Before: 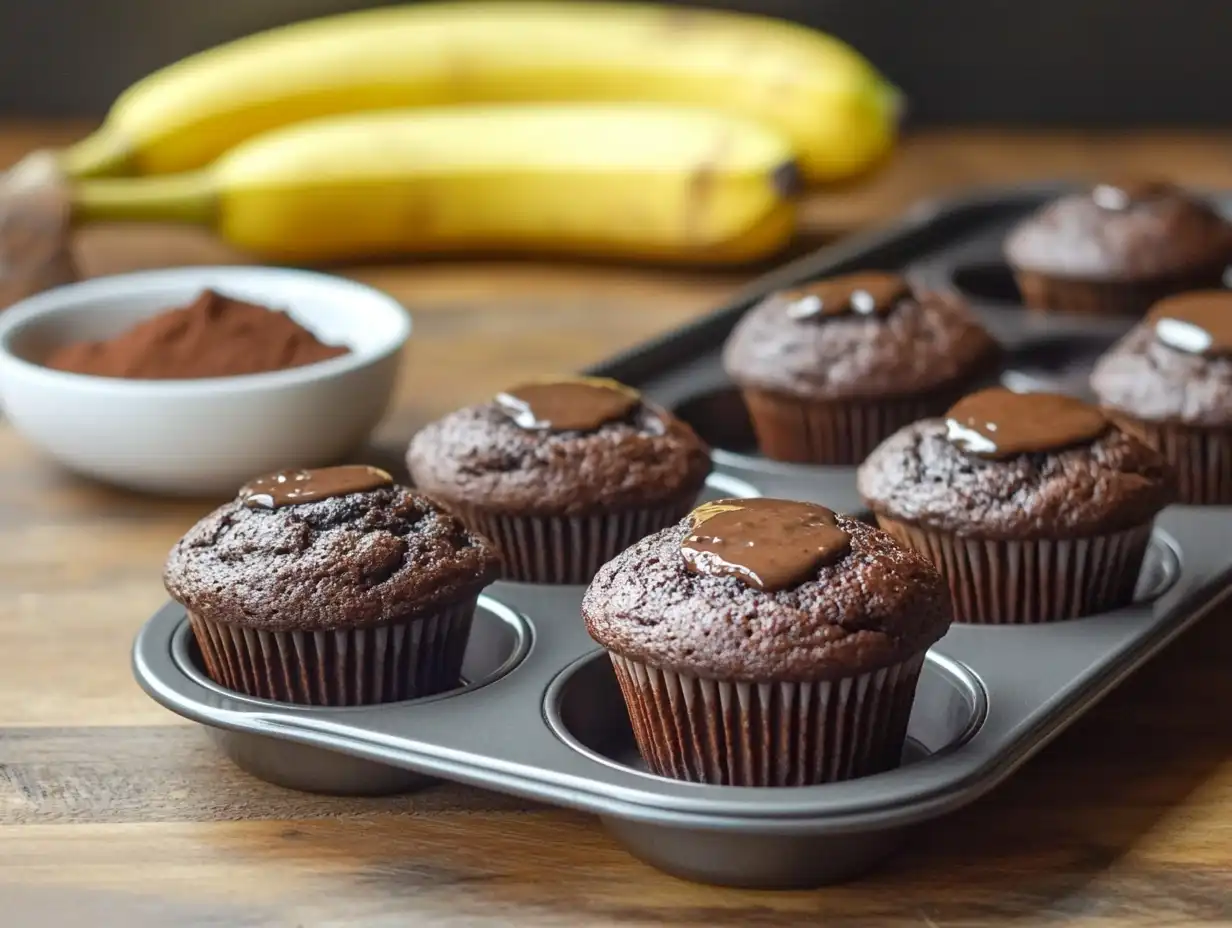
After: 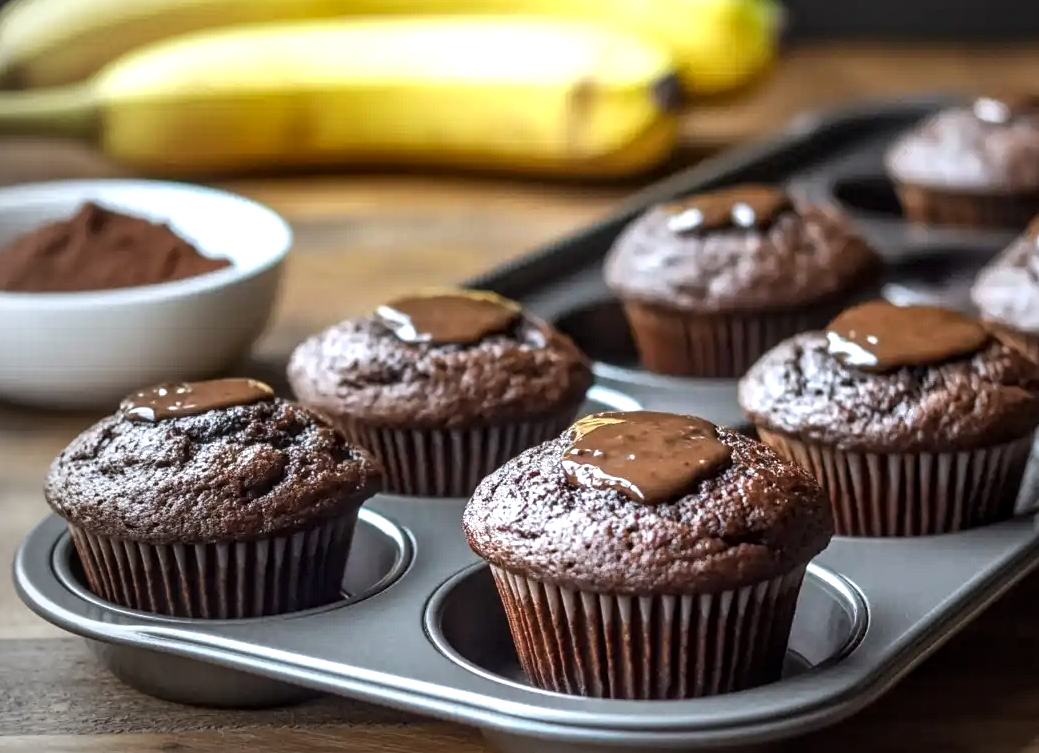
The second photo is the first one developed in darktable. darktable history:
color balance rgb: highlights gain › luminance 16.421%, highlights gain › chroma 2.891%, highlights gain › hue 261.01°, perceptual saturation grading › global saturation 0.968%, global vibrance 6.449%, contrast 12.392%, saturation formula JzAzBz (2021)
crop and rotate: left 9.698%, top 9.404%, right 5.927%, bottom 9.361%
vignetting: fall-off radius 61.18%, center (0.219, -0.231)
local contrast: detail 130%
